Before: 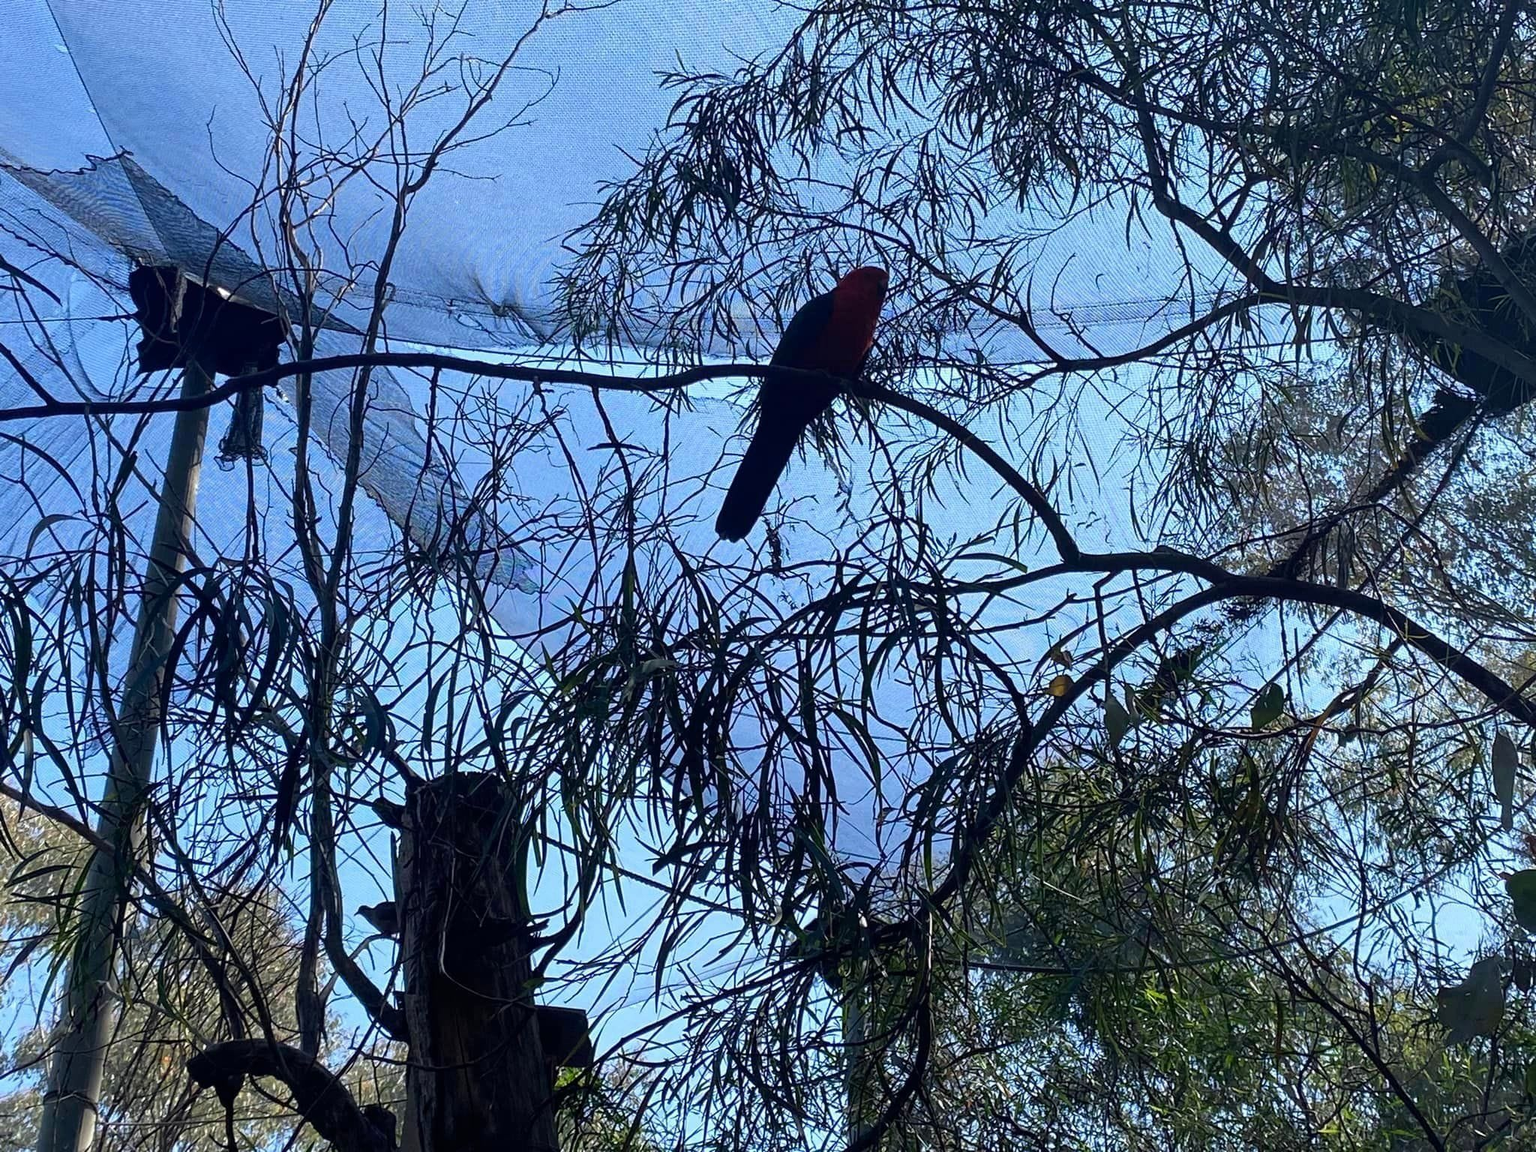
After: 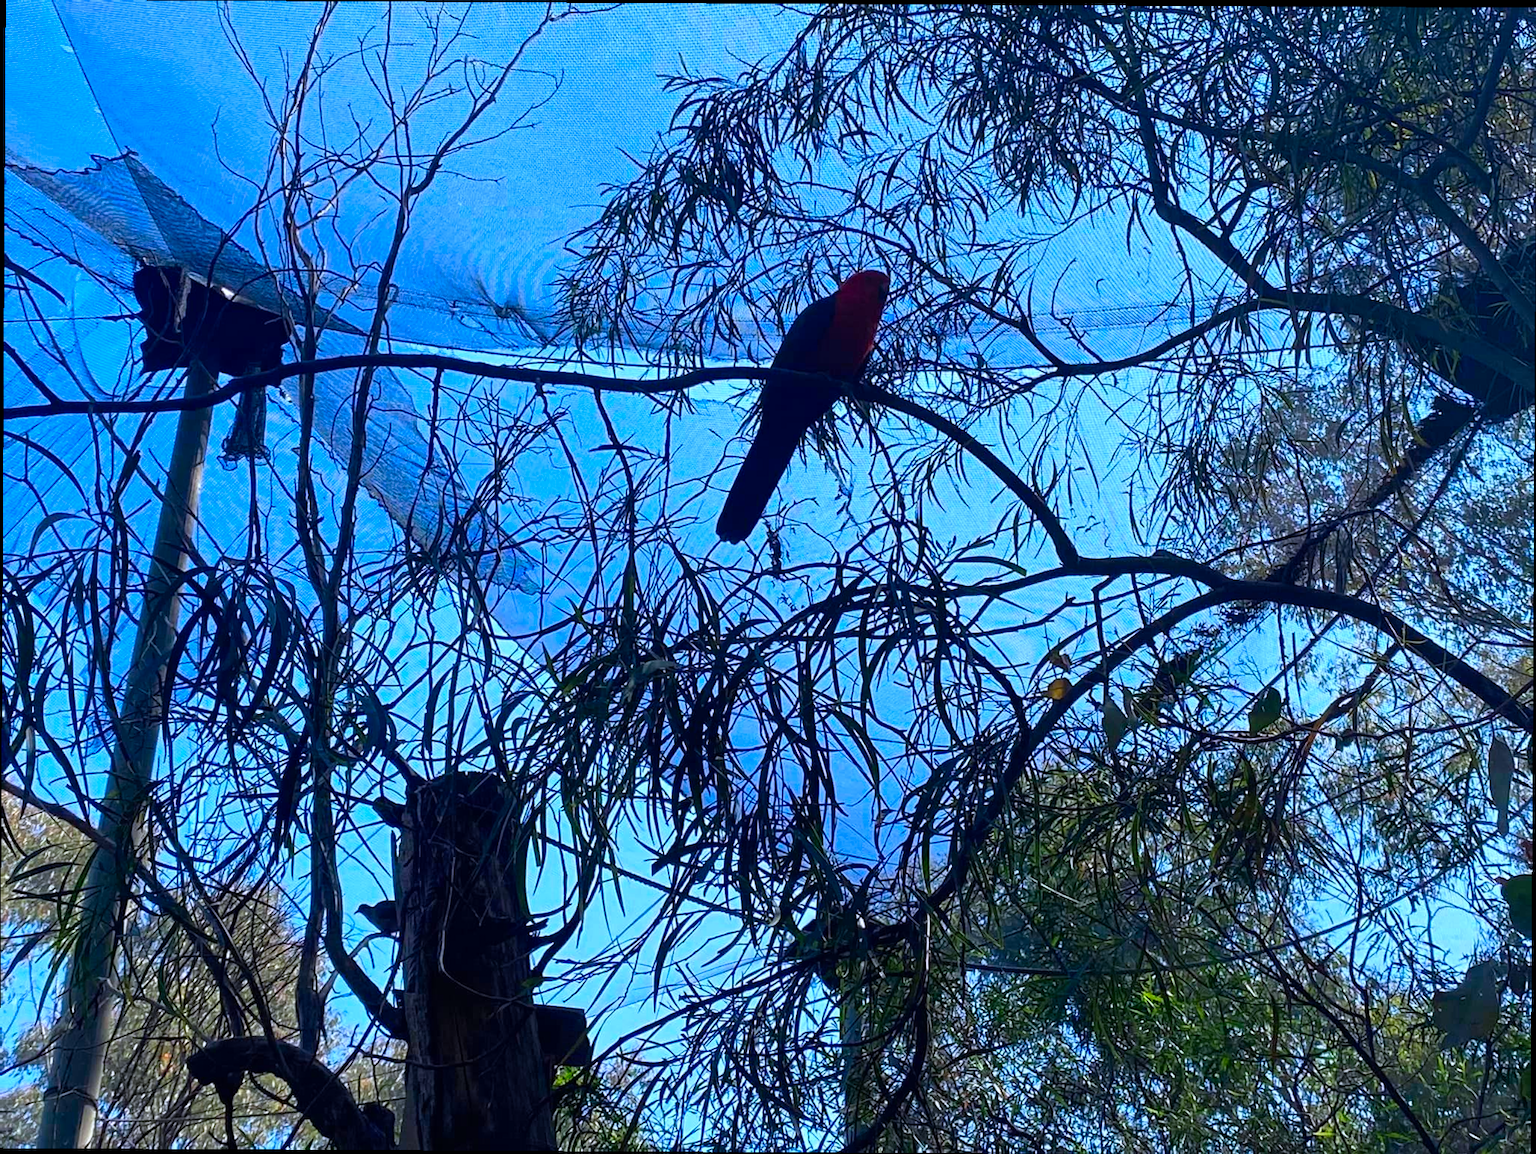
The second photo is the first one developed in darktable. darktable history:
crop and rotate: angle -0.306°
color calibration: illuminant as shot in camera, x 0.358, y 0.373, temperature 4628.91 K
contrast brightness saturation: saturation 0.507
